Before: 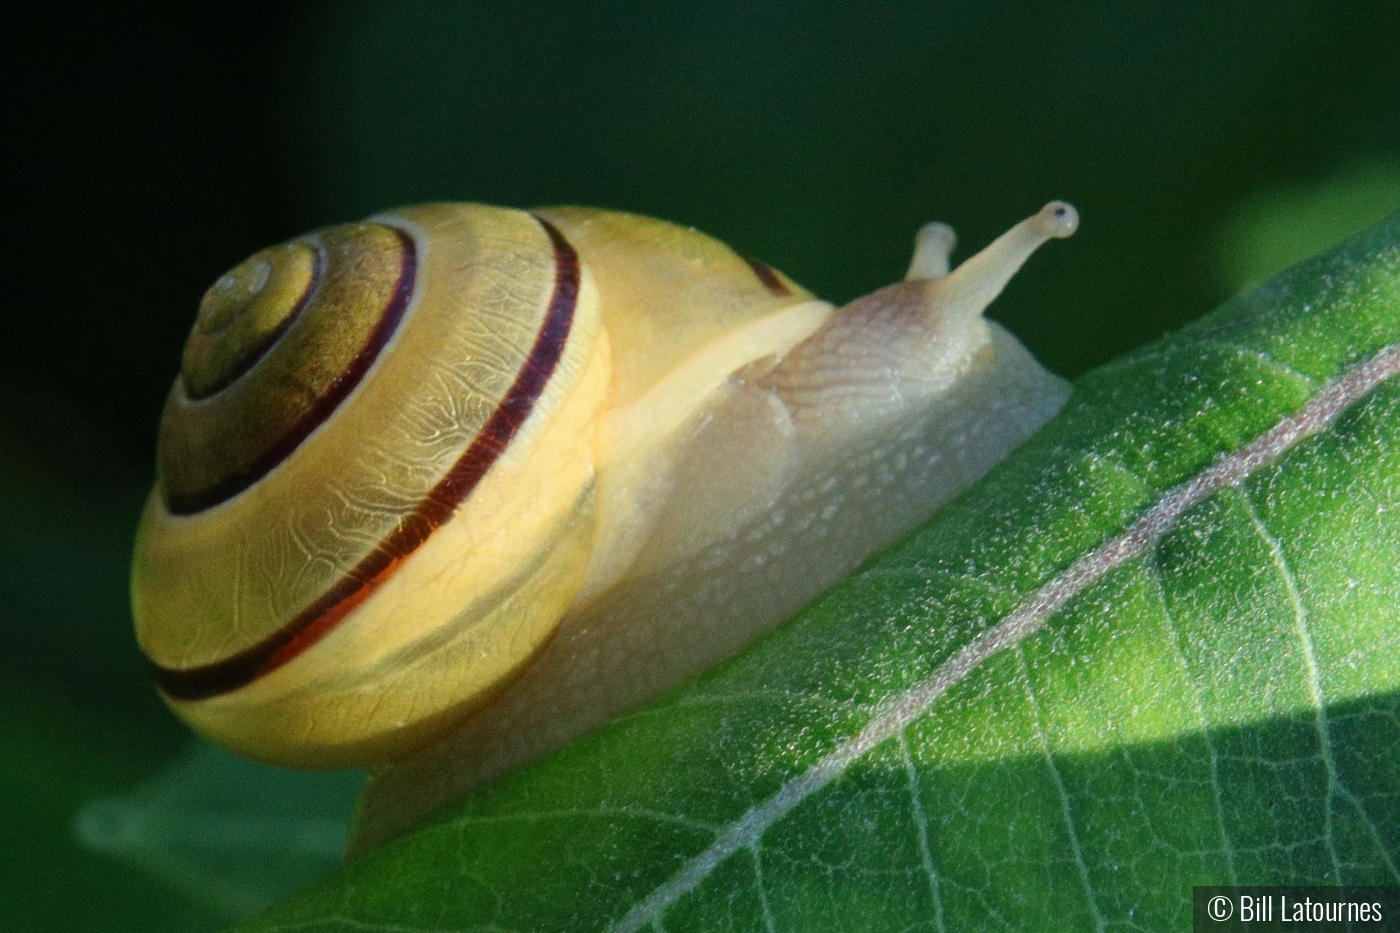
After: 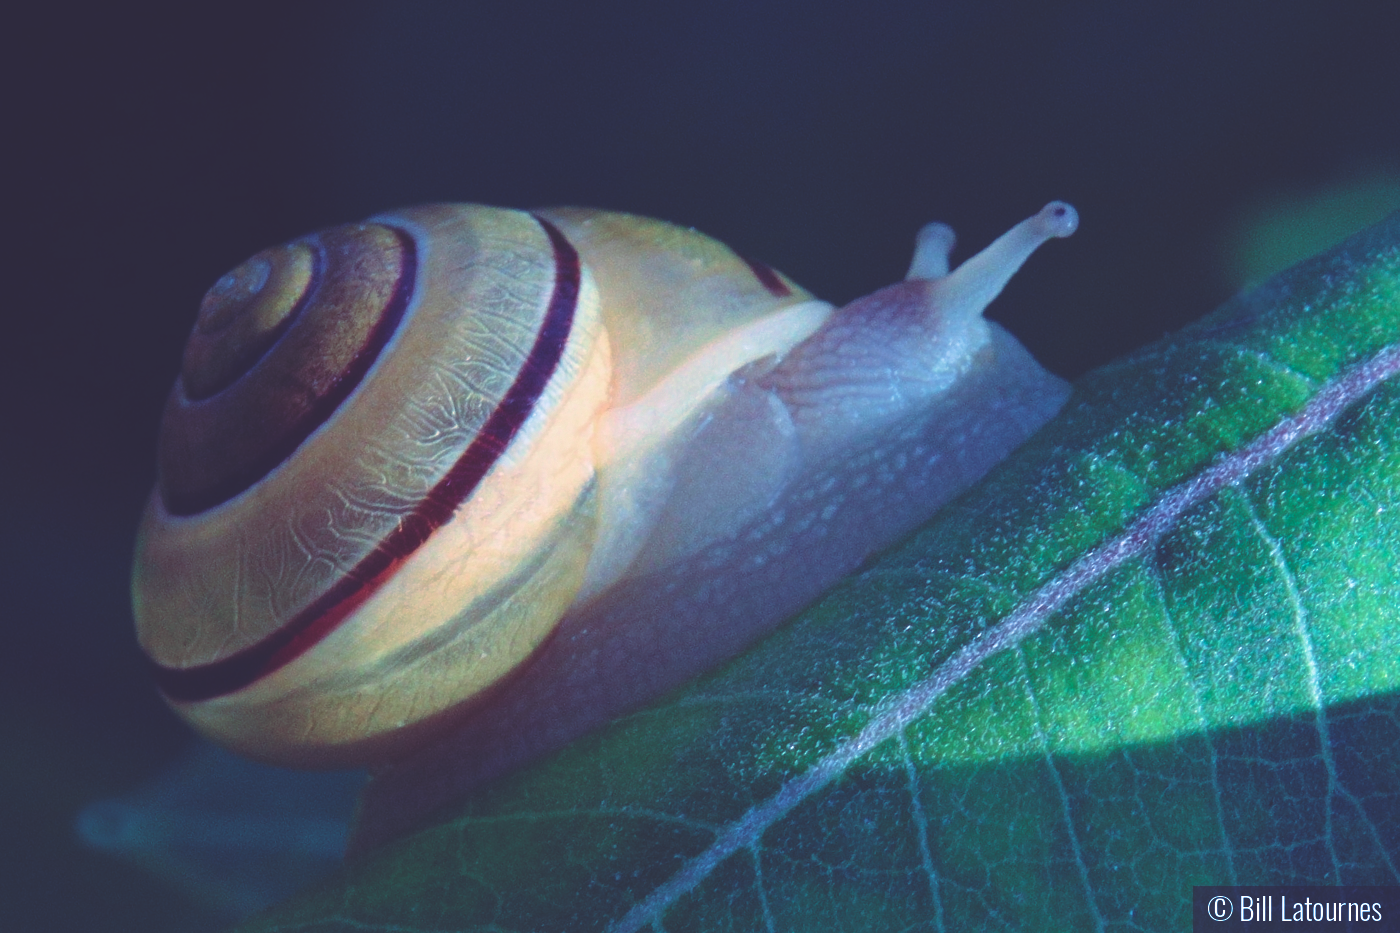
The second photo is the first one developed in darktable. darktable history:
rgb curve: curves: ch0 [(0, 0.186) (0.314, 0.284) (0.576, 0.466) (0.805, 0.691) (0.936, 0.886)]; ch1 [(0, 0.186) (0.314, 0.284) (0.581, 0.534) (0.771, 0.746) (0.936, 0.958)]; ch2 [(0, 0.216) (0.275, 0.39) (1, 1)], mode RGB, independent channels, compensate middle gray true, preserve colors none
color correction: highlights a* 15.46, highlights b* -20.56
velvia: strength 45%
contrast brightness saturation: saturation -0.1
